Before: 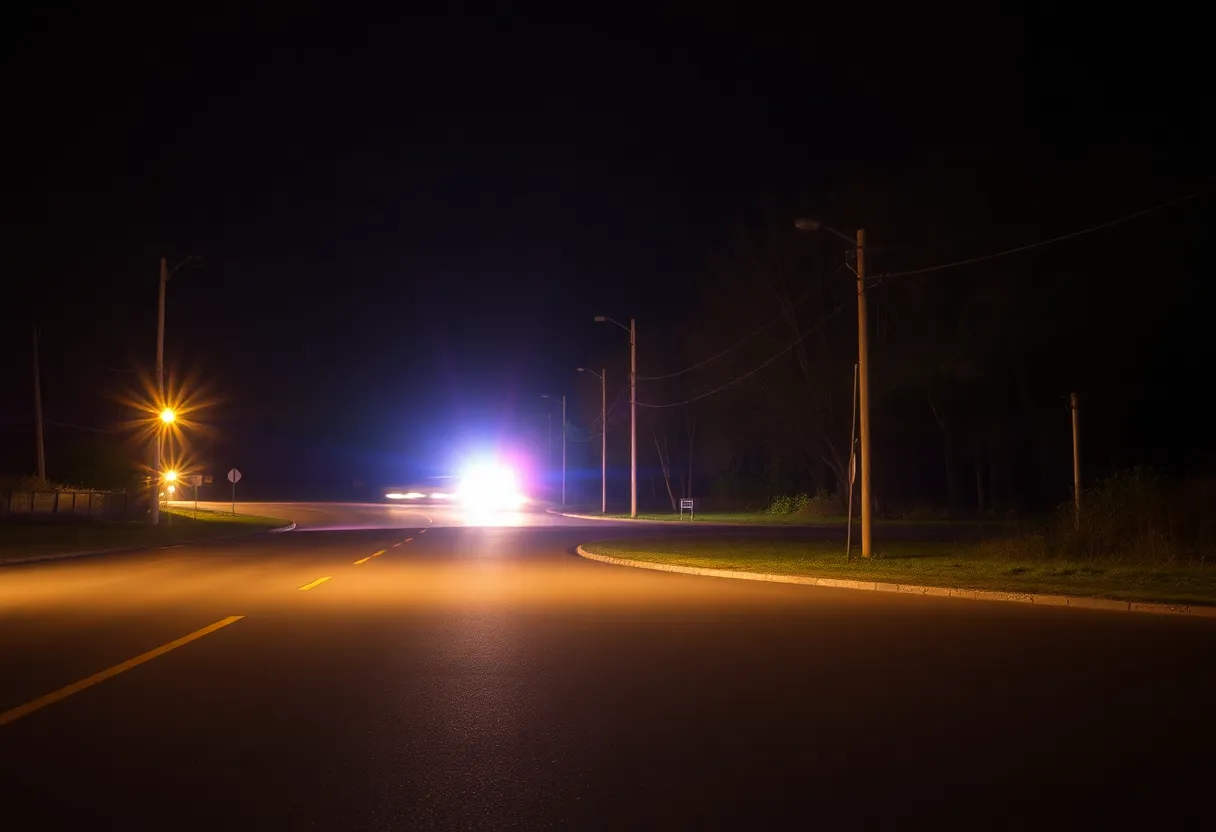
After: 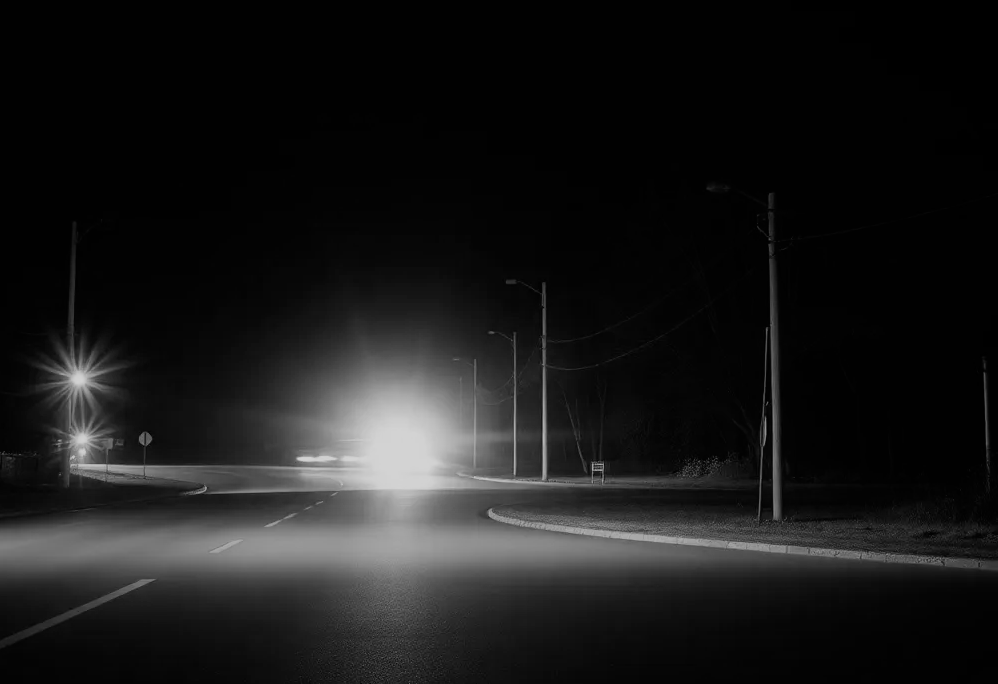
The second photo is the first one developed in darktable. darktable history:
crop and rotate: left 7.341%, top 4.546%, right 10.516%, bottom 13.151%
filmic rgb: black relative exposure -7.65 EV, white relative exposure 4.56 EV, hardness 3.61, add noise in highlights 0.001, preserve chrominance luminance Y, color science v3 (2019), use custom middle-gray values true, contrast in highlights soft
color calibration: output gray [0.25, 0.35, 0.4, 0], gray › normalize channels true, x 0.37, y 0.382, temperature 4303.17 K, gamut compression 0.027
